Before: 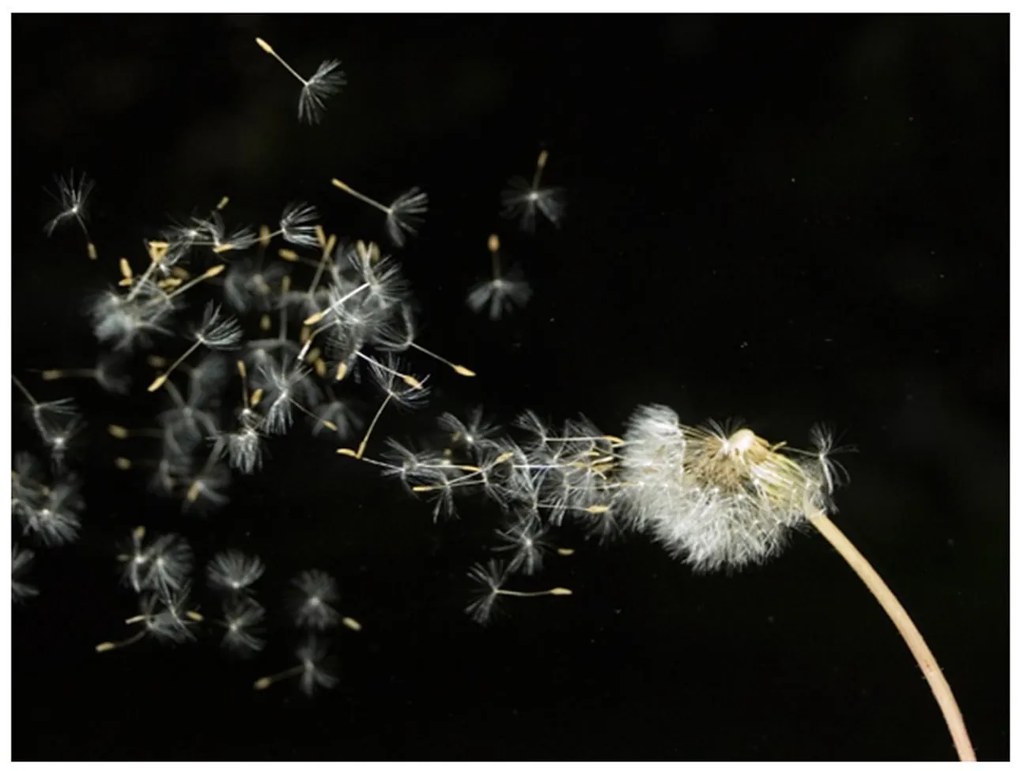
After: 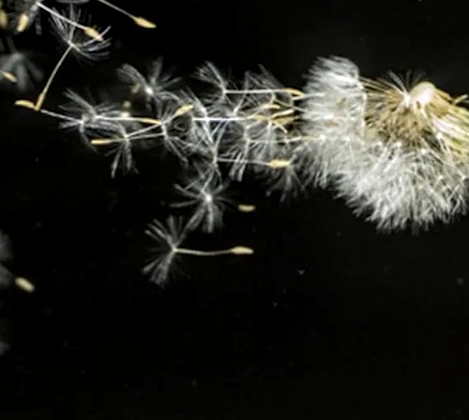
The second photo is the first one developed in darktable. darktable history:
rotate and perspective: rotation 0.215°, lens shift (vertical) -0.139, crop left 0.069, crop right 0.939, crop top 0.002, crop bottom 0.996
crop: left 29.672%, top 41.786%, right 20.851%, bottom 3.487%
color balance rgb: linear chroma grading › global chroma -0.67%, saturation formula JzAzBz (2021)
local contrast: detail 142%
